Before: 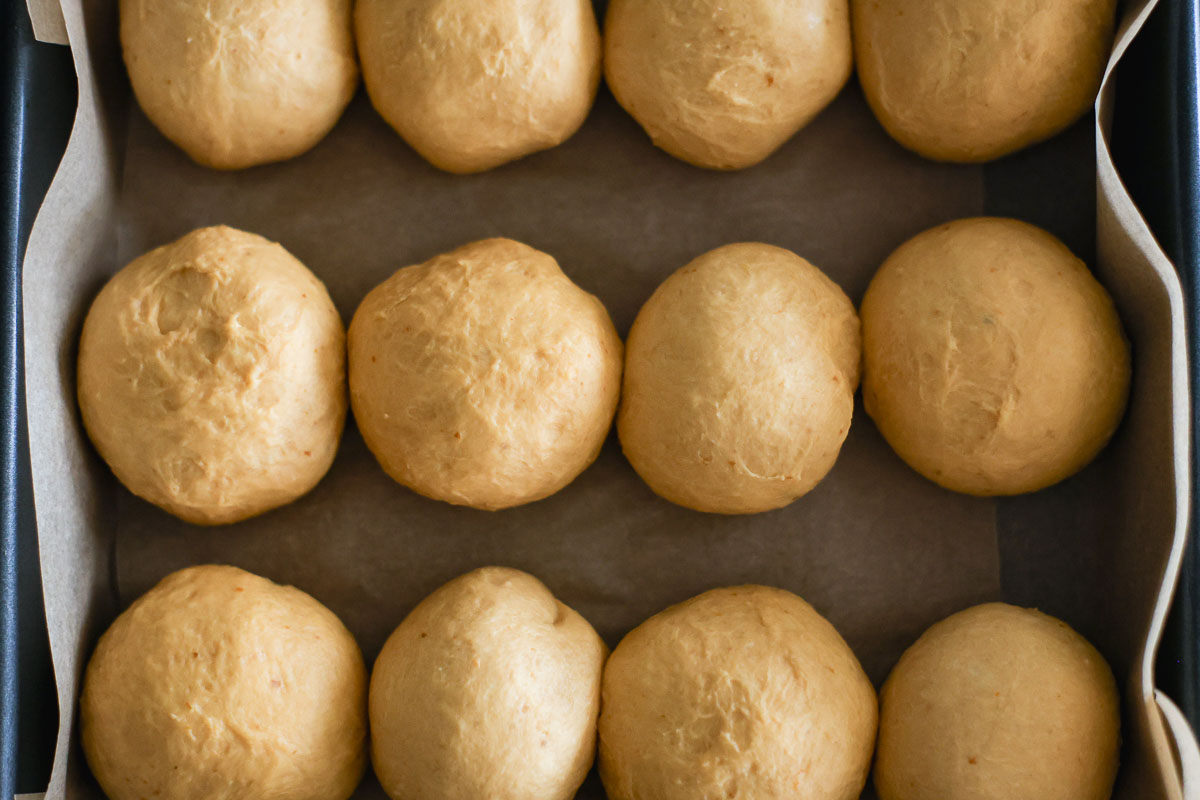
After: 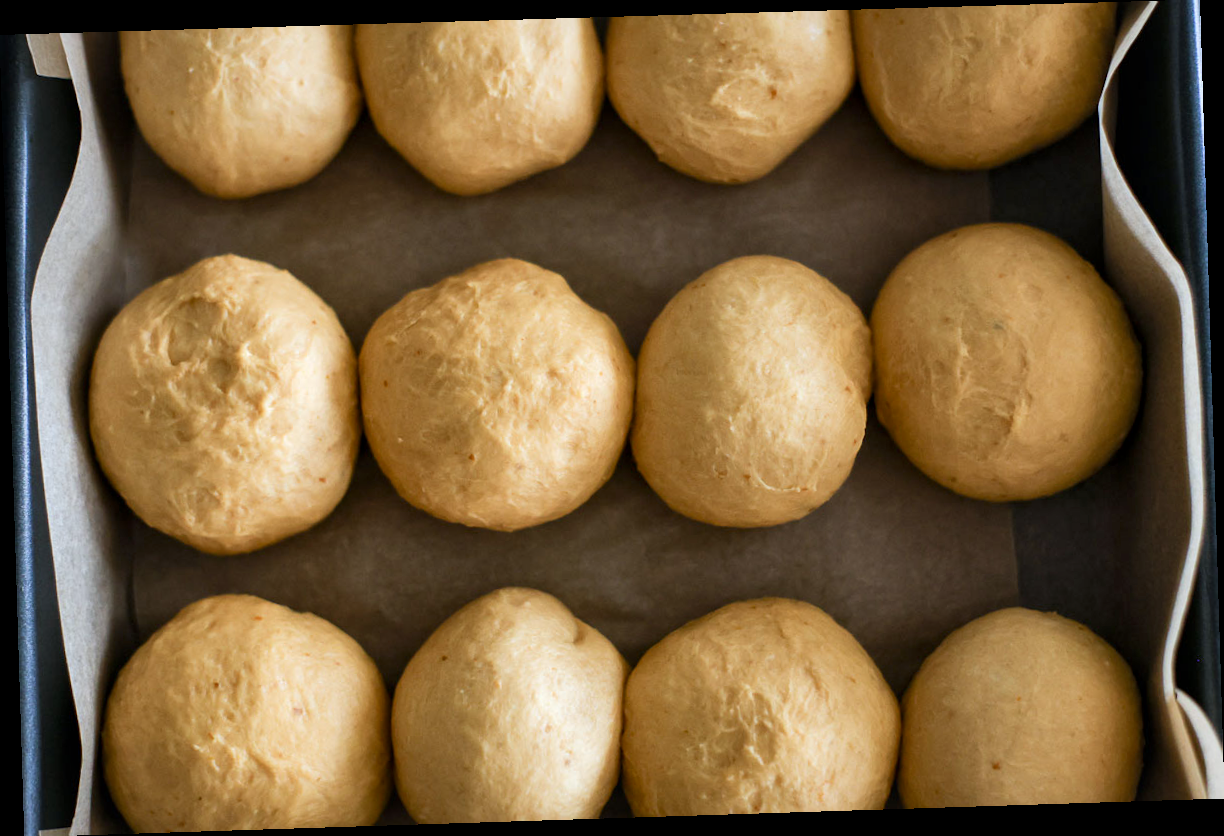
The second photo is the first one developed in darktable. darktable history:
local contrast: mode bilateral grid, contrast 20, coarseness 50, detail 141%, midtone range 0.2
white balance: red 0.982, blue 1.018
rotate and perspective: rotation -1.77°, lens shift (horizontal) 0.004, automatic cropping off
